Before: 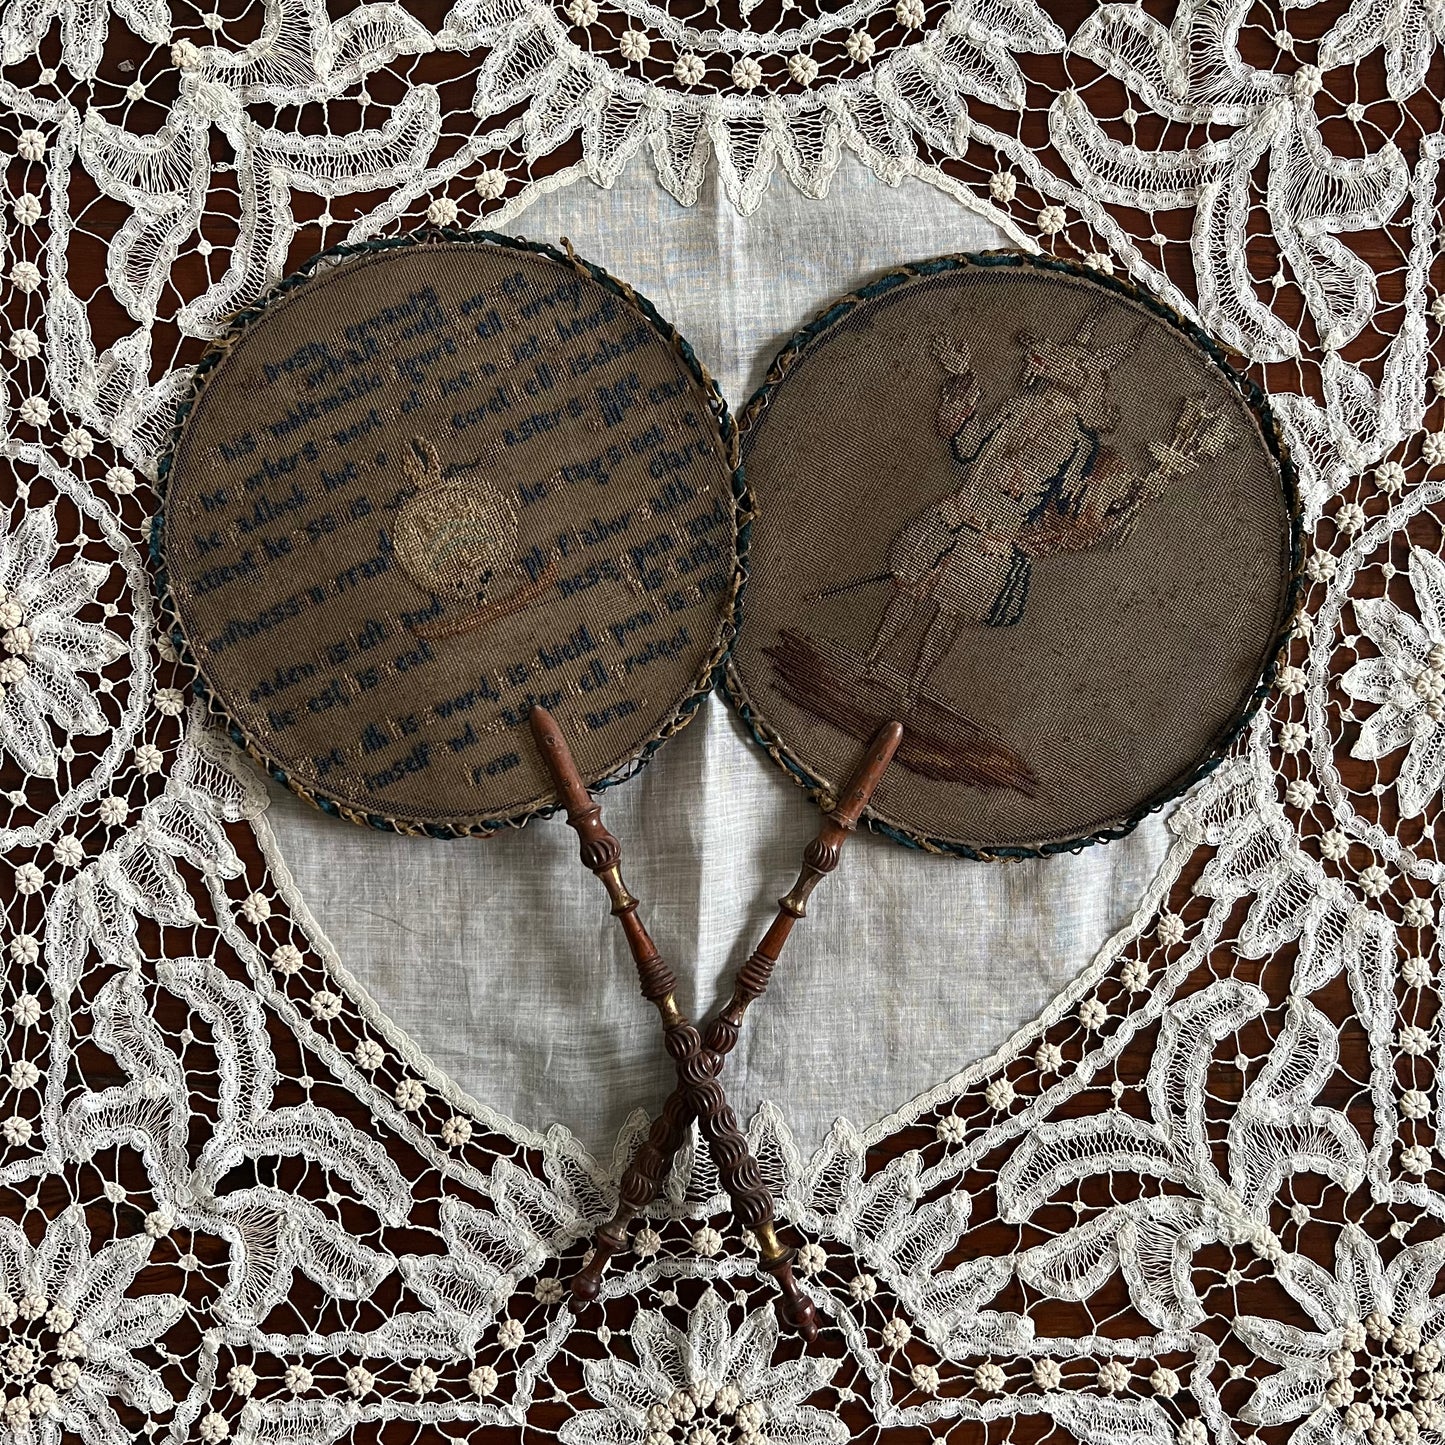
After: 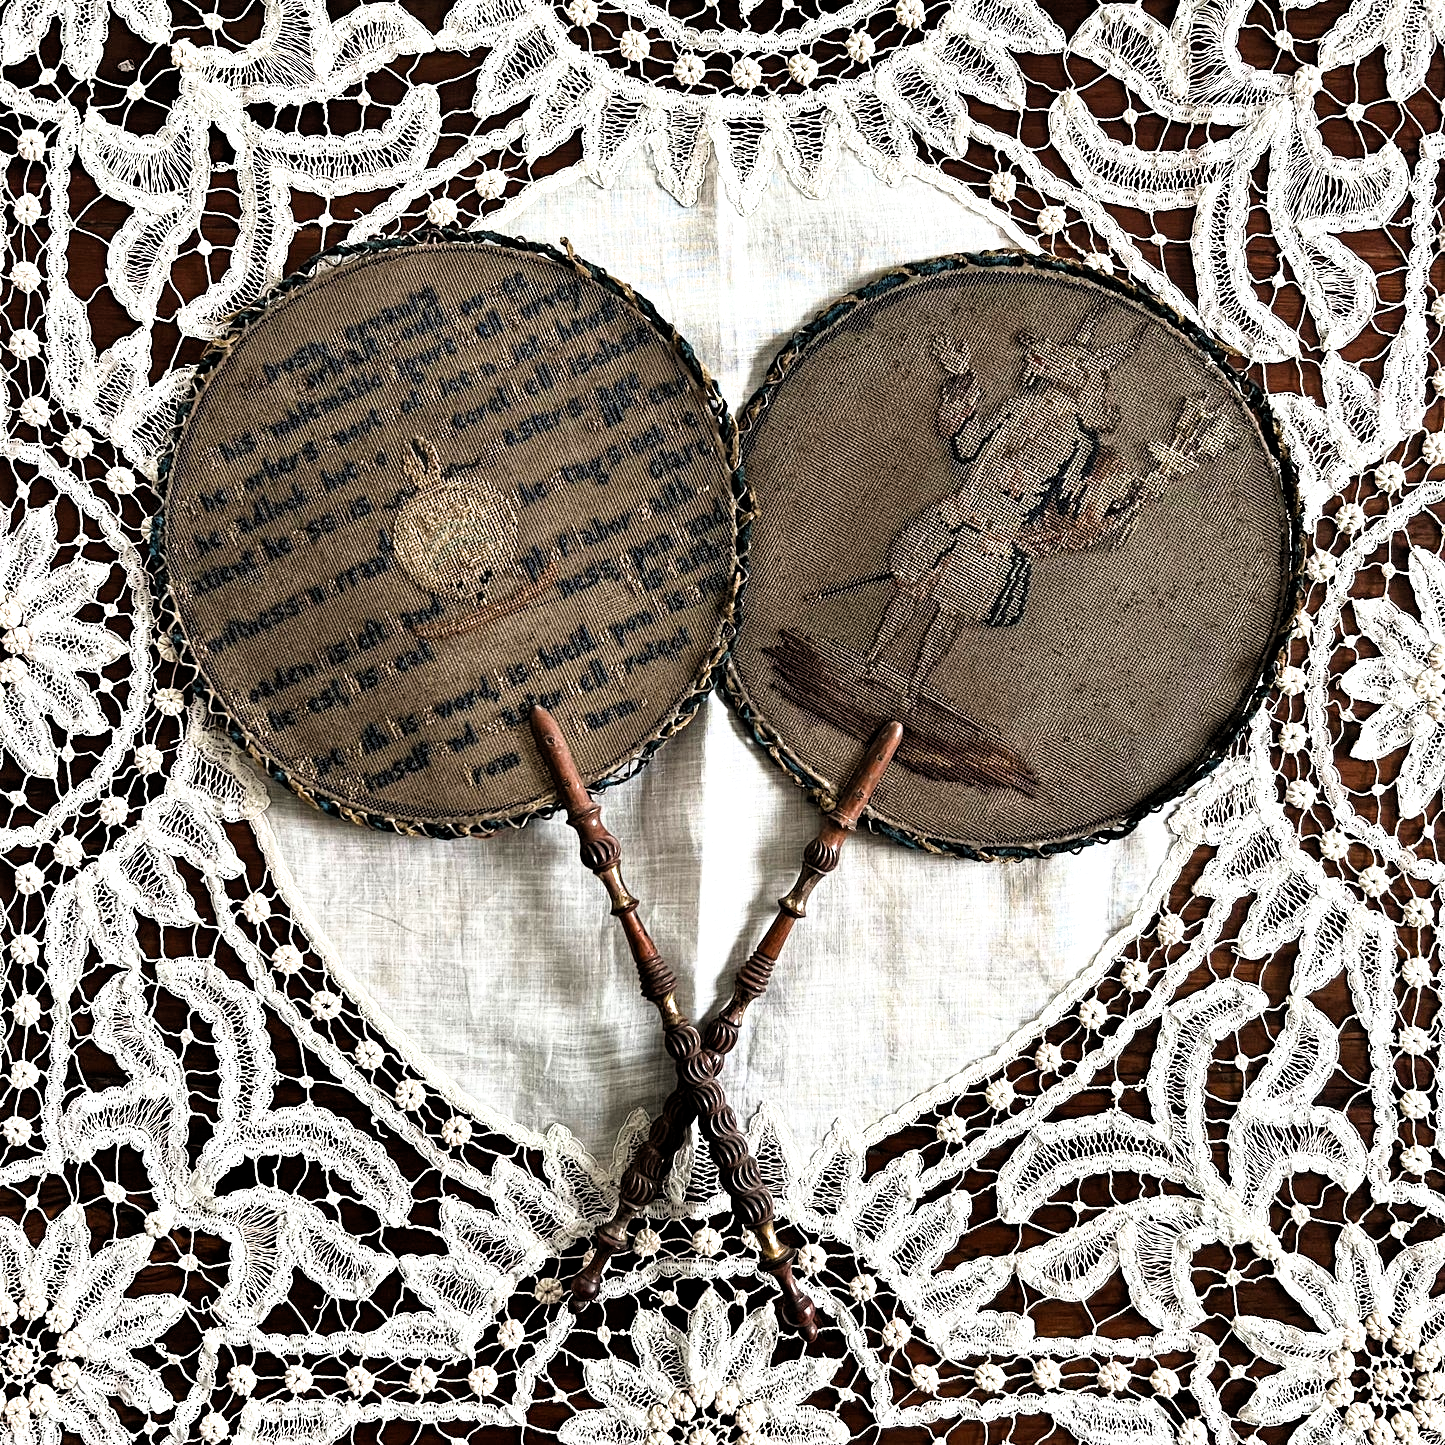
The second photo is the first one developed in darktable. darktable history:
exposure: black level correction 0, exposure 1.106 EV, compensate highlight preservation false
filmic rgb: middle gray luminance 8.82%, black relative exposure -6.32 EV, white relative exposure 2.72 EV, target black luminance 0%, hardness 4.72, latitude 73.23%, contrast 1.336, shadows ↔ highlights balance 9.72%
